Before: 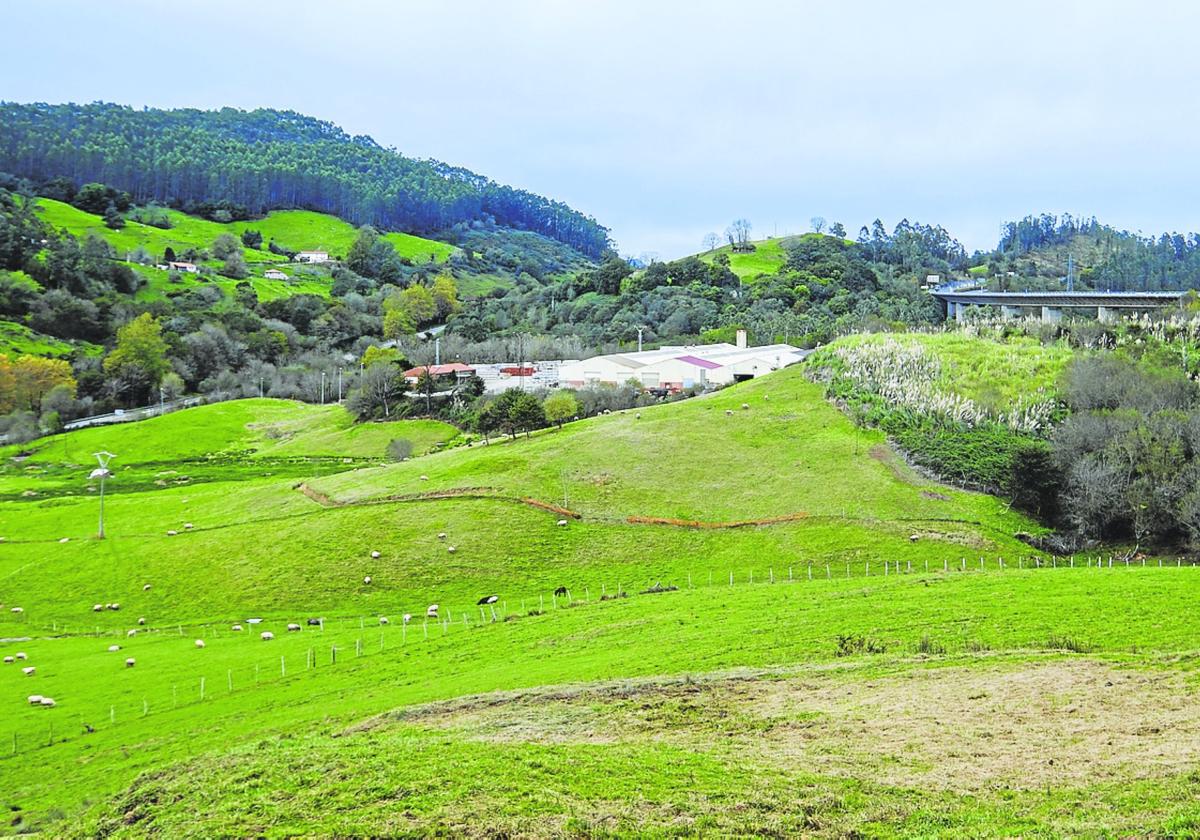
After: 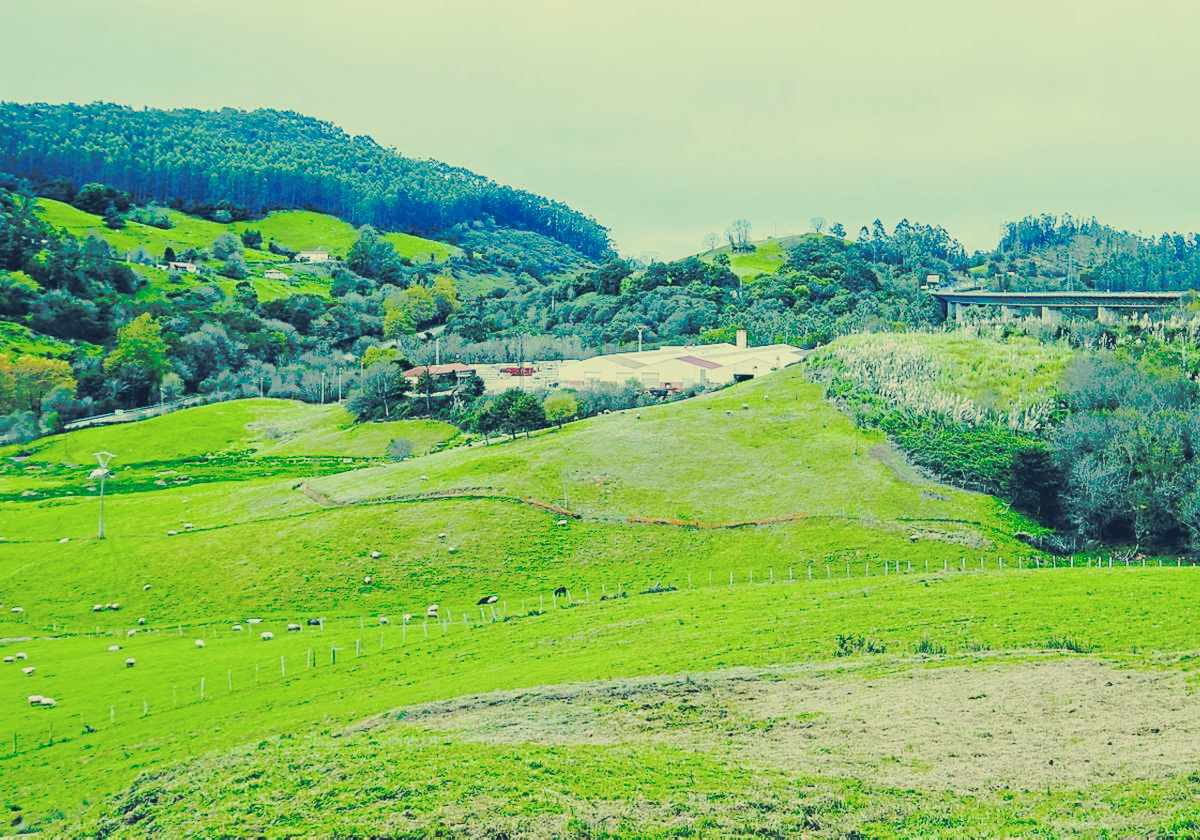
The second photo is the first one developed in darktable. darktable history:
tone curve: curves: ch0 [(0, 0) (0.003, 0.002) (0.011, 0.01) (0.025, 0.022) (0.044, 0.039) (0.069, 0.061) (0.1, 0.088) (0.136, 0.12) (0.177, 0.157) (0.224, 0.199) (0.277, 0.245) (0.335, 0.297) (0.399, 0.353) (0.468, 0.414) (0.543, 0.563) (0.623, 0.64) (0.709, 0.722) (0.801, 0.809) (0.898, 0.902) (1, 1)], preserve colors none
color look up table: target L [90.56, 88.91, 86.66, 78.57, 80.76, 79.38, 74.42, 70.8, 69.19, 59.59, 54.8, 52.16, 44.59, 15.53, 200, 85.33, 83.56, 76.02, 67.38, 61.49, 62.55, 59.82, 50.15, 41.02, 42.34, 17.25, 12.32, 75.58, 69.91, 68.55, 67.92, 61.81, 58.04, 51.35, 54.74, 43.58, 47.26, 39.12, 39.73, 29.3, 27.44, 21.74, 16.71, 13.31, 8.047, 79.45, 73.93, 60.1, 33.51], target a [-9.159, -14.89, -24.57, -60.16, -72.82, -55.94, -64.43, -33.86, -13.37, -43.55, -42.77, -25.2, -30.34, -9.871, 0, 2.043, -8.295, 16.05, 37.8, 35.76, 1.101, 12.18, 73.5, 44.48, -7.95, 2.588, 26.93, 16.51, 13.99, -17.92, 38.92, 57.23, 30.12, 78.65, -8.208, 68.9, -11.78, 65.77, -12.48, 47.61, 47.8, 44.49, 41.62, 22.93, 9.146, -54.74, -11.77, -35.28, -4.775], target b [39.32, 24.22, 52.4, 25.19, 71.53, 17.09, 50.11, 8.619, 38.79, 9.456, 47.33, 14.07, -2.771, -6.724, 0, 21.77, 78.13, 23.95, 12.3, 55.25, 14.81, 54.77, 16.68, 11.79, 36.63, 4.545, -11.74, 10.33, -1.439, -5.302, 0.729, -14.99, -20.37, -14.97, -14.7, -43.93, -38.64, -45.32, -10.35, -24.95, -48.95, -78.82, -68.26, -42.39, -18.95, 8.815, 7.147, -11.04, -35.36], num patches 49
